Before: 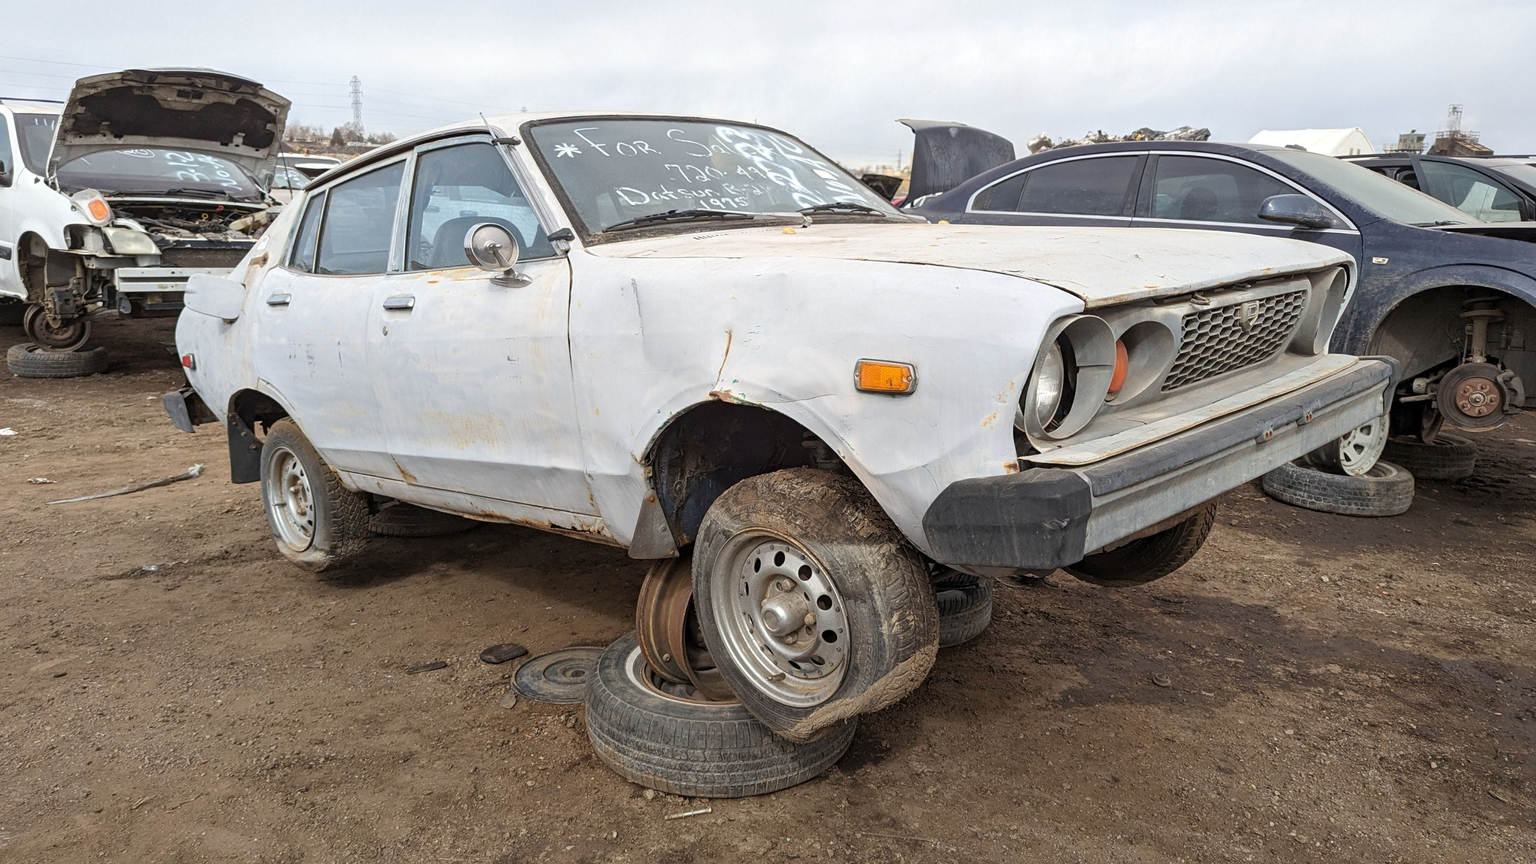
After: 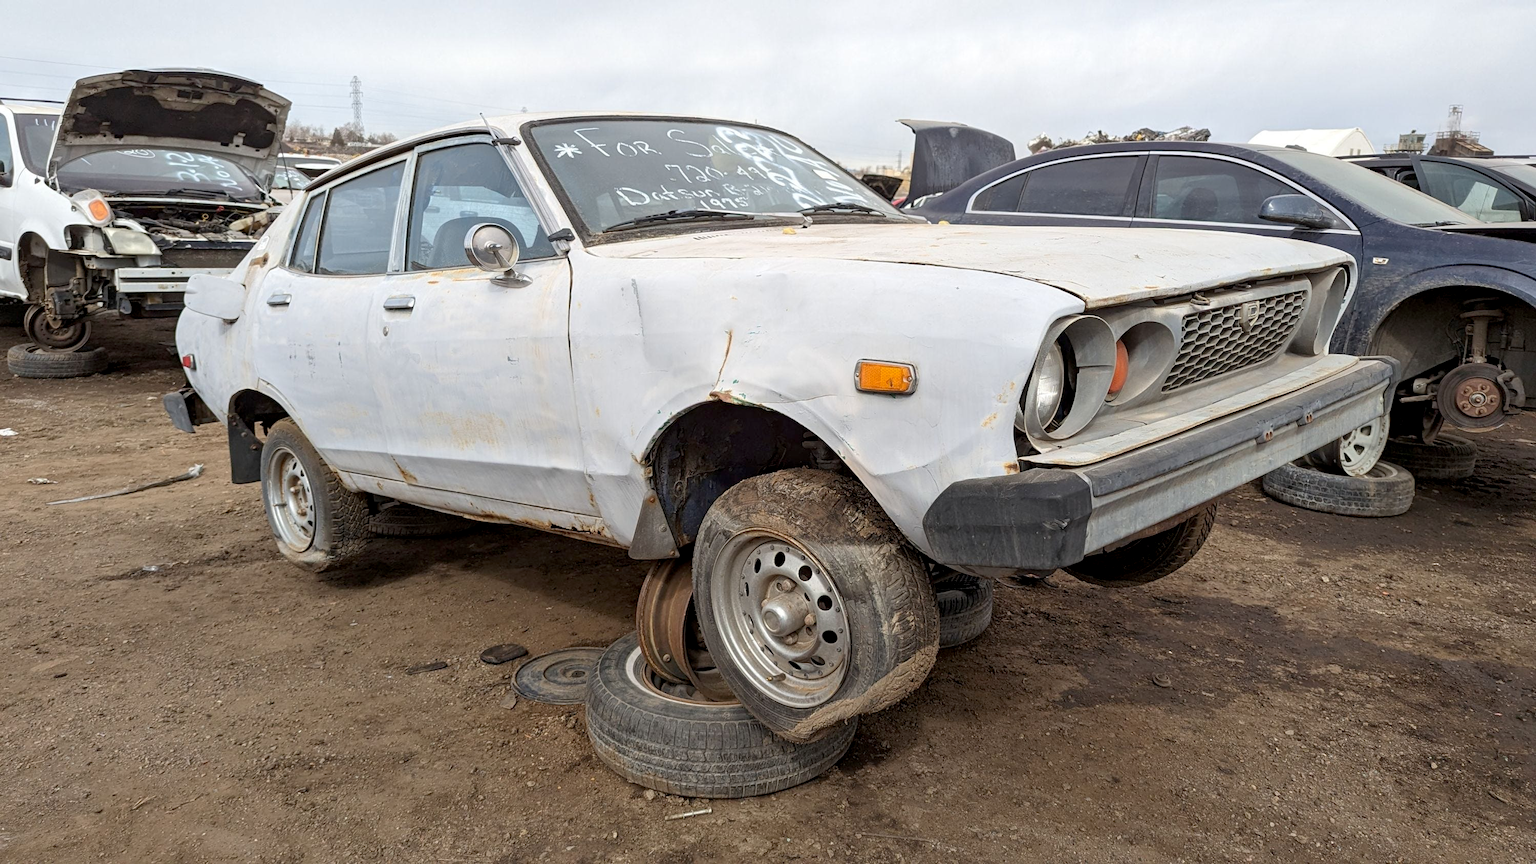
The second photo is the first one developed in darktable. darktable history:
exposure: black level correction 0.005, exposure 0.005 EV, compensate exposure bias true, compensate highlight preservation false
